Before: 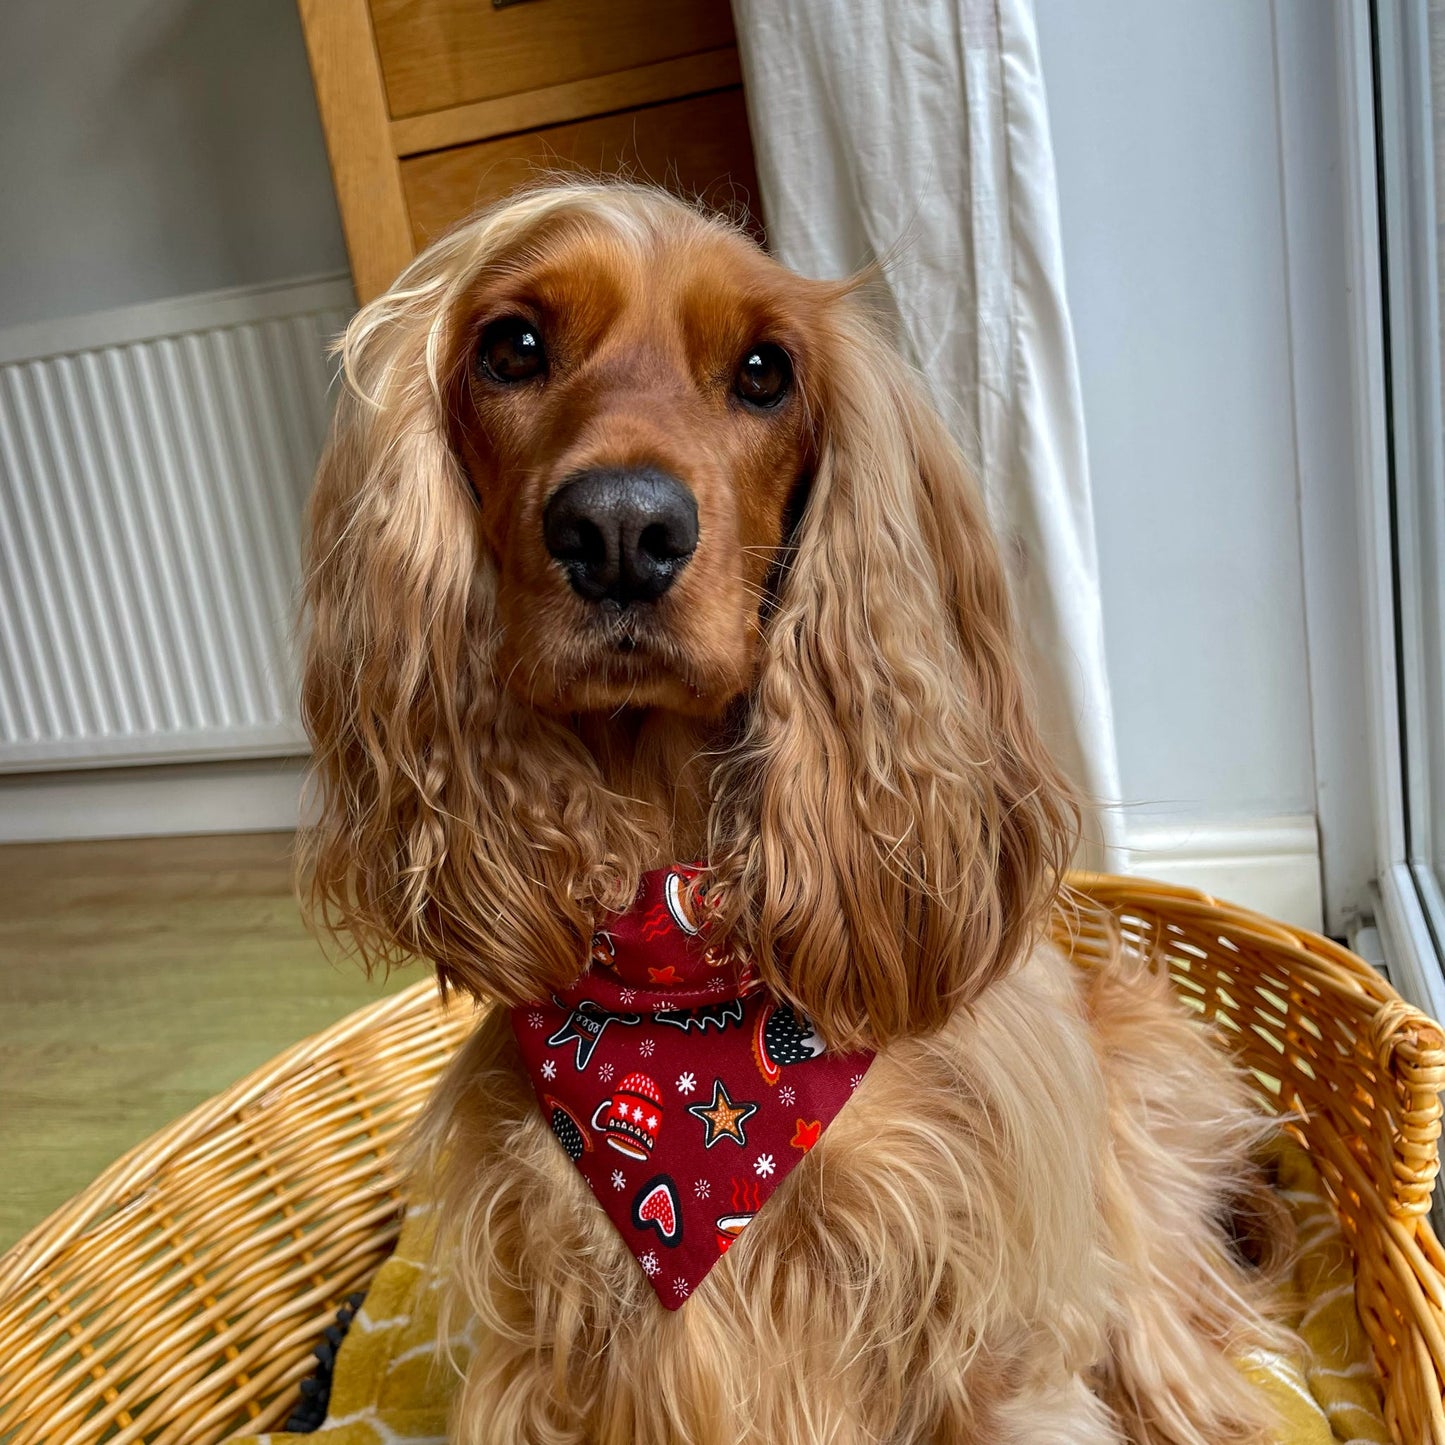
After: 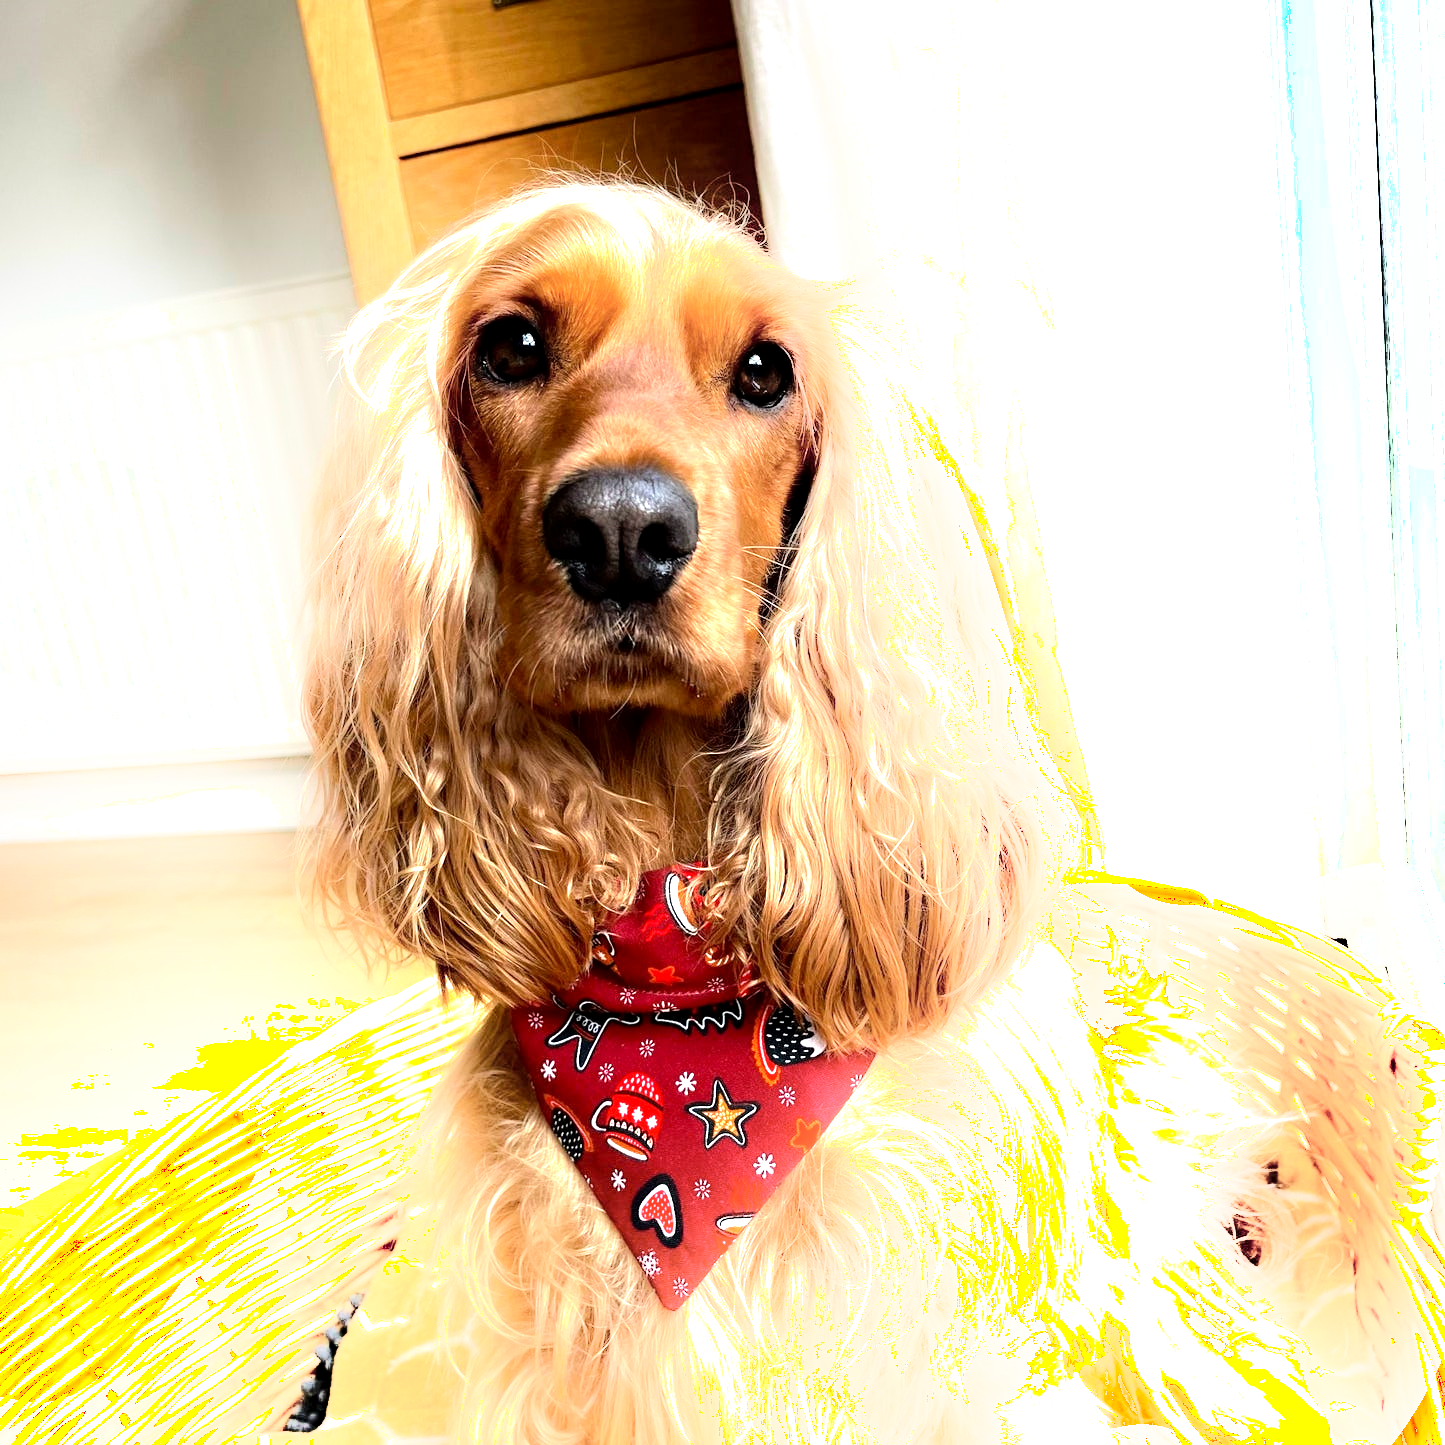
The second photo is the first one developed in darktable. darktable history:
exposure: black level correction 0.001, exposure 0.674 EV, compensate exposure bias true, compensate highlight preservation false
tone equalizer: -8 EV -1.06 EV, -7 EV -1 EV, -6 EV -0.904 EV, -5 EV -0.551 EV, -3 EV 0.608 EV, -2 EV 0.838 EV, -1 EV 0.995 EV, +0 EV 1.07 EV
shadows and highlights: shadows -21.27, highlights 98.18, soften with gaussian
